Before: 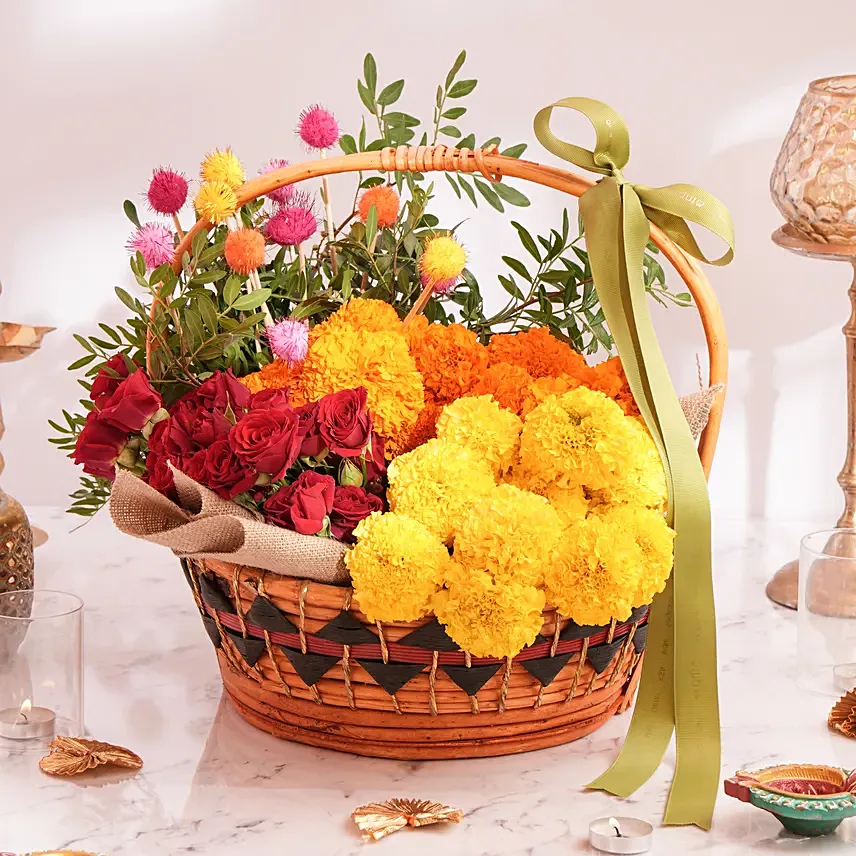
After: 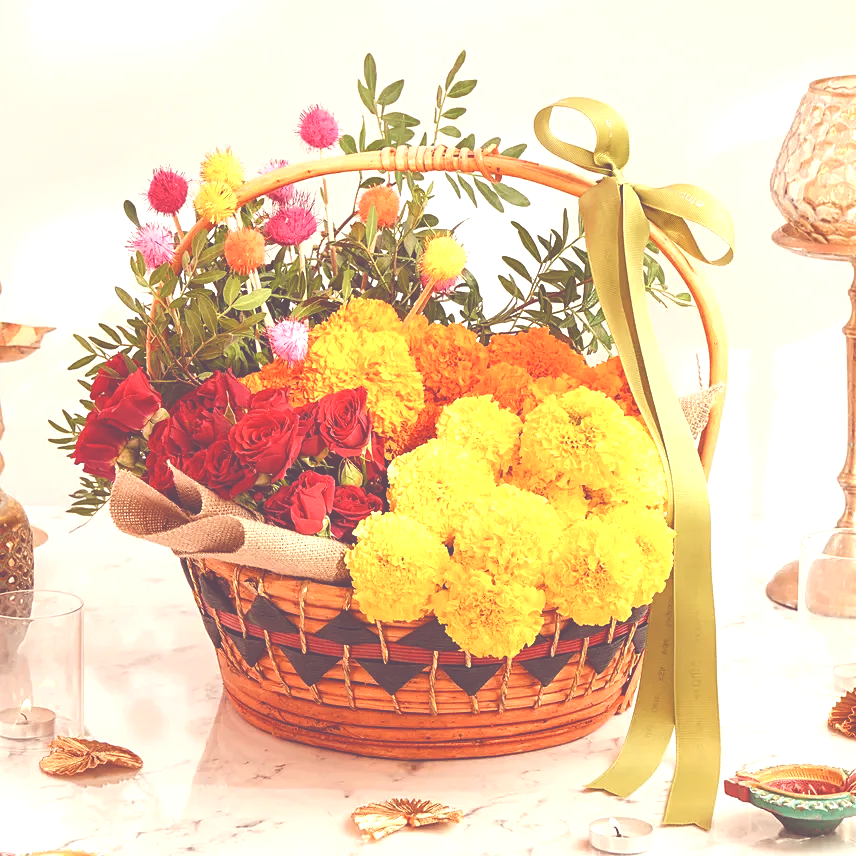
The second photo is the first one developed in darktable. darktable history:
exposure: black level correction -0.071, exposure 0.5 EV, compensate highlight preservation false
color balance rgb: shadows lift › luminance -21.66%, shadows lift › chroma 8.98%, shadows lift › hue 283.37°, power › chroma 1.05%, power › hue 25.59°, highlights gain › luminance 6.08%, highlights gain › chroma 2.55%, highlights gain › hue 90°, global offset › luminance -0.87%, perceptual saturation grading › global saturation 25%, perceptual saturation grading › highlights -28.39%, perceptual saturation grading › shadows 33.98%
